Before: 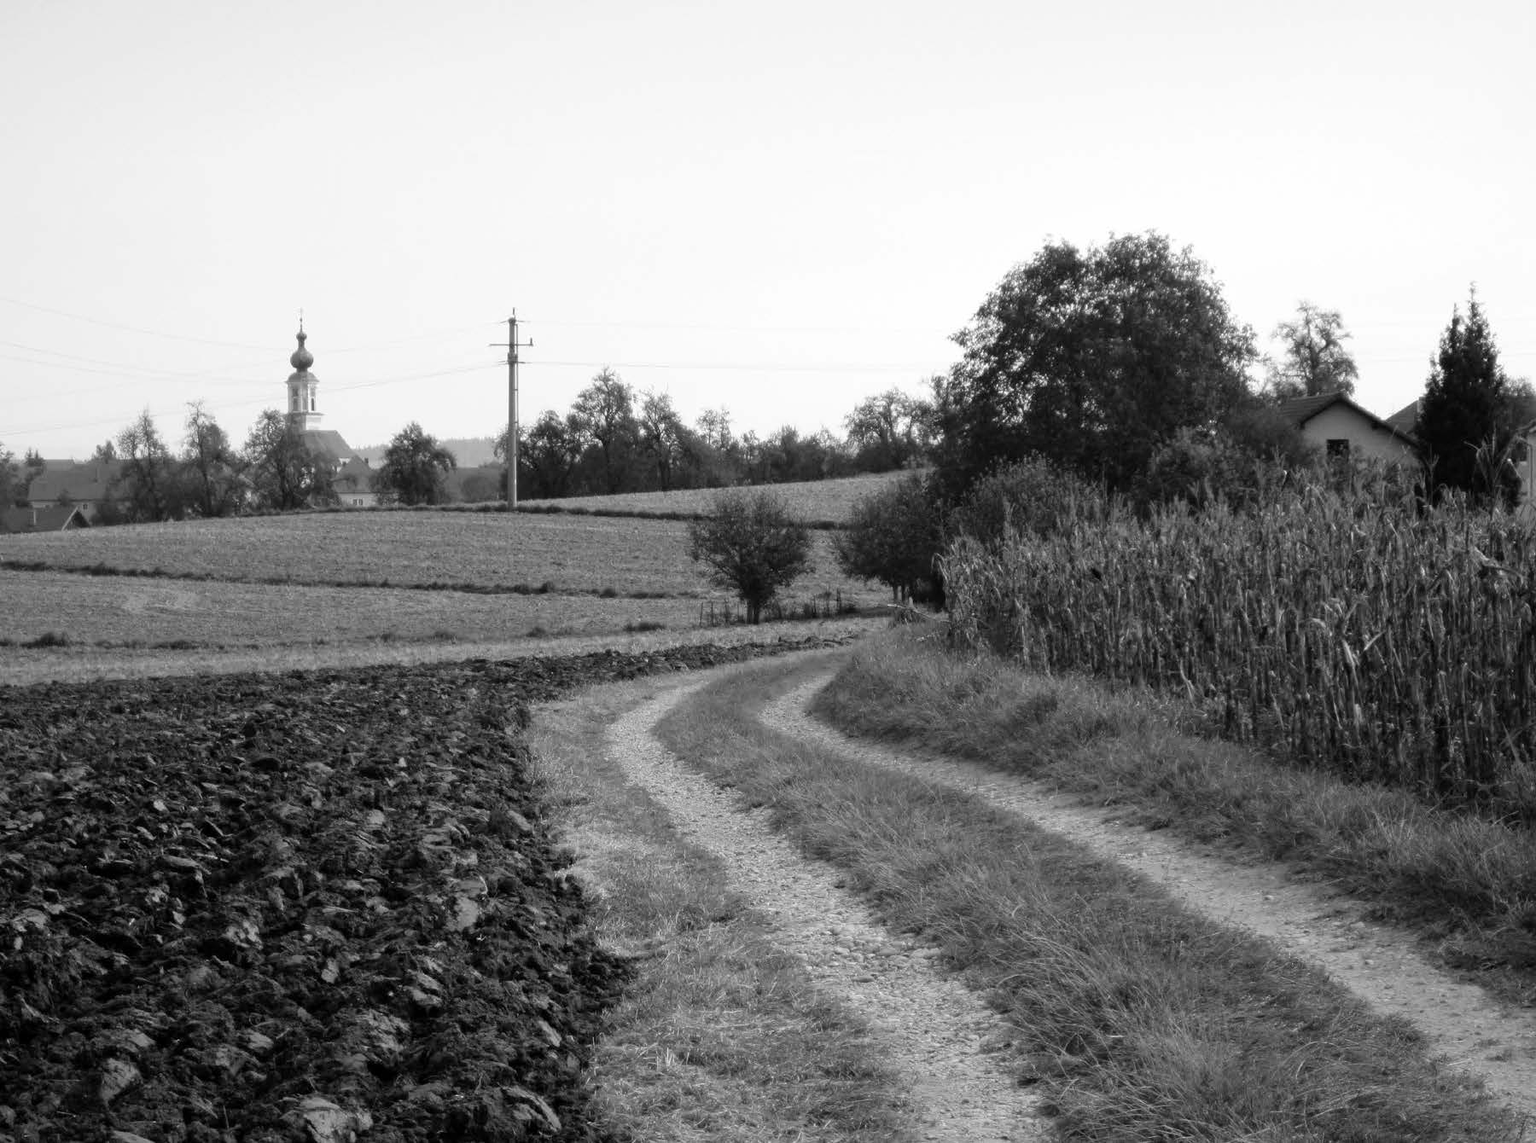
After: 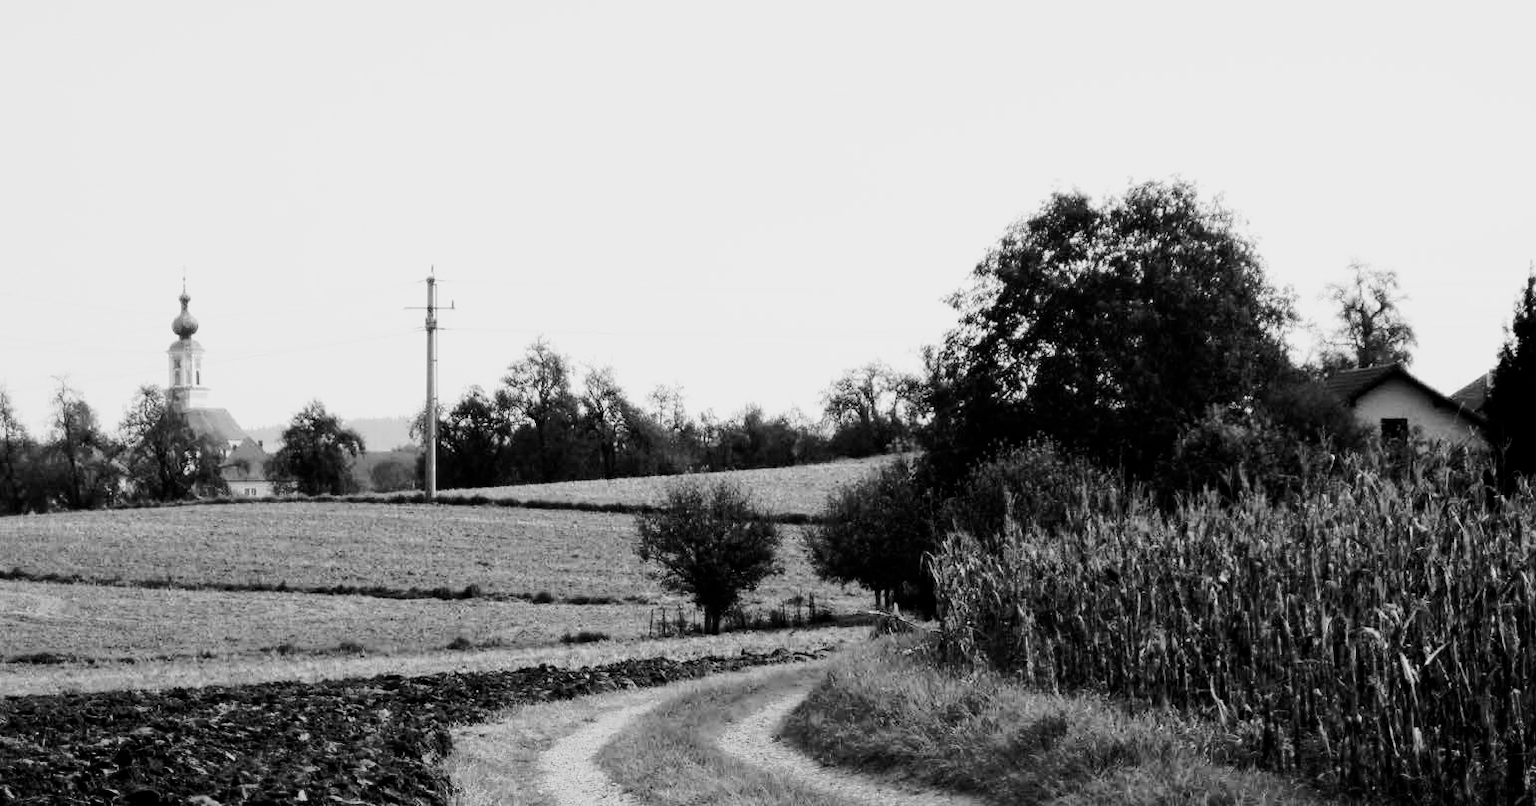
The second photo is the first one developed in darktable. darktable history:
tone curve: curves: ch0 [(0, 0) (0.003, 0.003) (0.011, 0.013) (0.025, 0.029) (0.044, 0.052) (0.069, 0.082) (0.1, 0.118) (0.136, 0.161) (0.177, 0.21) (0.224, 0.27) (0.277, 0.38) (0.335, 0.49) (0.399, 0.594) (0.468, 0.692) (0.543, 0.794) (0.623, 0.857) (0.709, 0.919) (0.801, 0.955) (0.898, 0.978) (1, 1)], preserve colors none
color zones: curves: ch0 [(0, 0.511) (0.143, 0.531) (0.286, 0.56) (0.429, 0.5) (0.571, 0.5) (0.714, 0.5) (0.857, 0.5) (1, 0.5)]; ch1 [(0, 0.525) (0.143, 0.705) (0.286, 0.715) (0.429, 0.35) (0.571, 0.35) (0.714, 0.35) (0.857, 0.4) (1, 0.4)]; ch2 [(0, 0.572) (0.143, 0.512) (0.286, 0.473) (0.429, 0.45) (0.571, 0.5) (0.714, 0.5) (0.857, 0.518) (1, 0.518)]
filmic rgb: middle gray luminance 30%, black relative exposure -9 EV, white relative exposure 7 EV, threshold 6 EV, target black luminance 0%, hardness 2.94, latitude 2.04%, contrast 0.963, highlights saturation mix 5%, shadows ↔ highlights balance 12.16%, add noise in highlights 0, preserve chrominance no, color science v3 (2019), use custom middle-gray values true, iterations of high-quality reconstruction 0, contrast in highlights soft, enable highlight reconstruction true
crop and rotate: left 9.345%, top 7.22%, right 4.982%, bottom 32.331%
